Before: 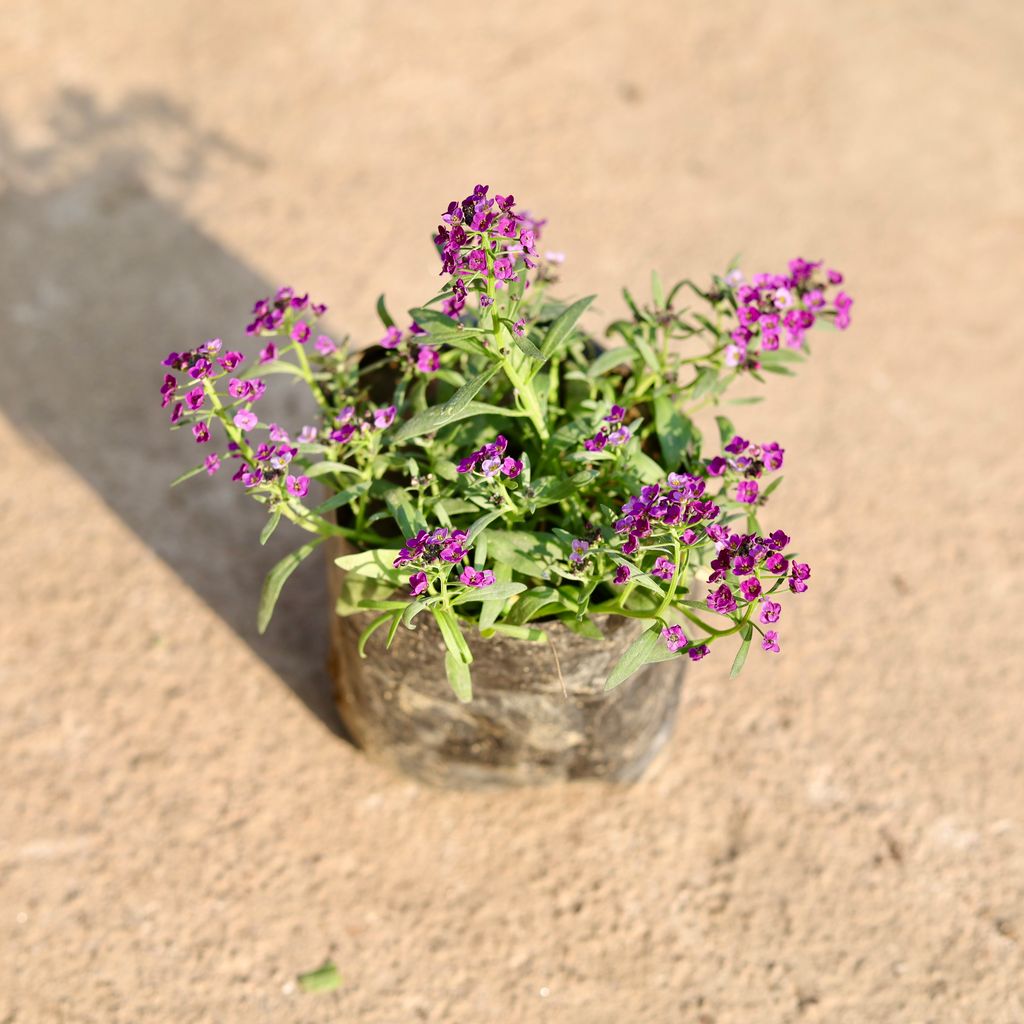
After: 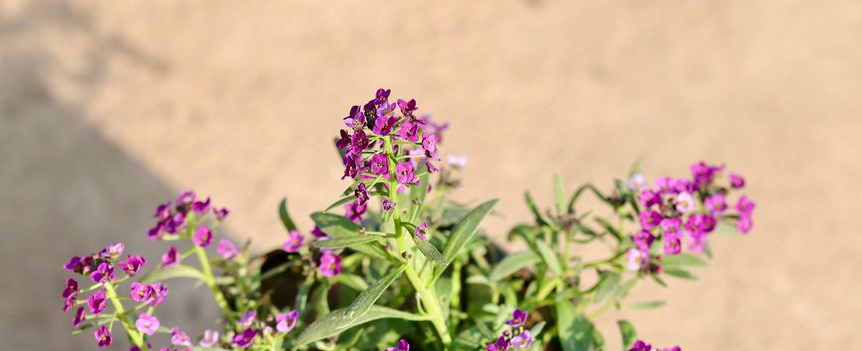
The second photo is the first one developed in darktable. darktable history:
crop and rotate: left 9.628%, top 9.439%, right 6.185%, bottom 56.189%
